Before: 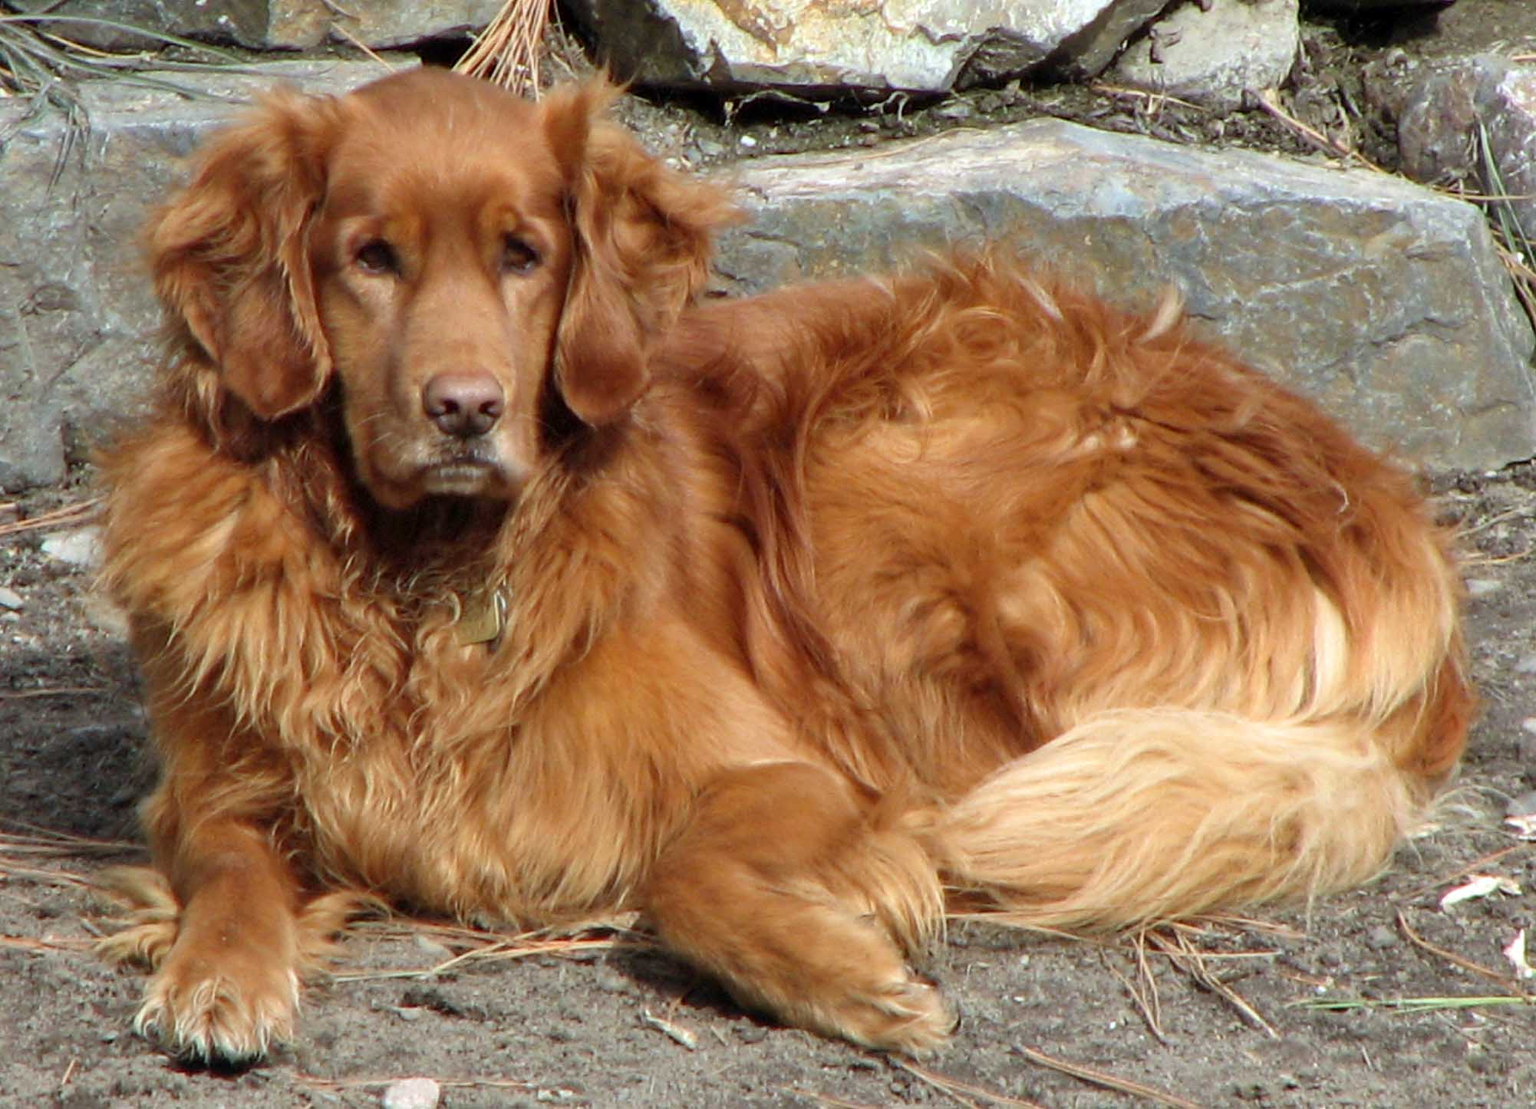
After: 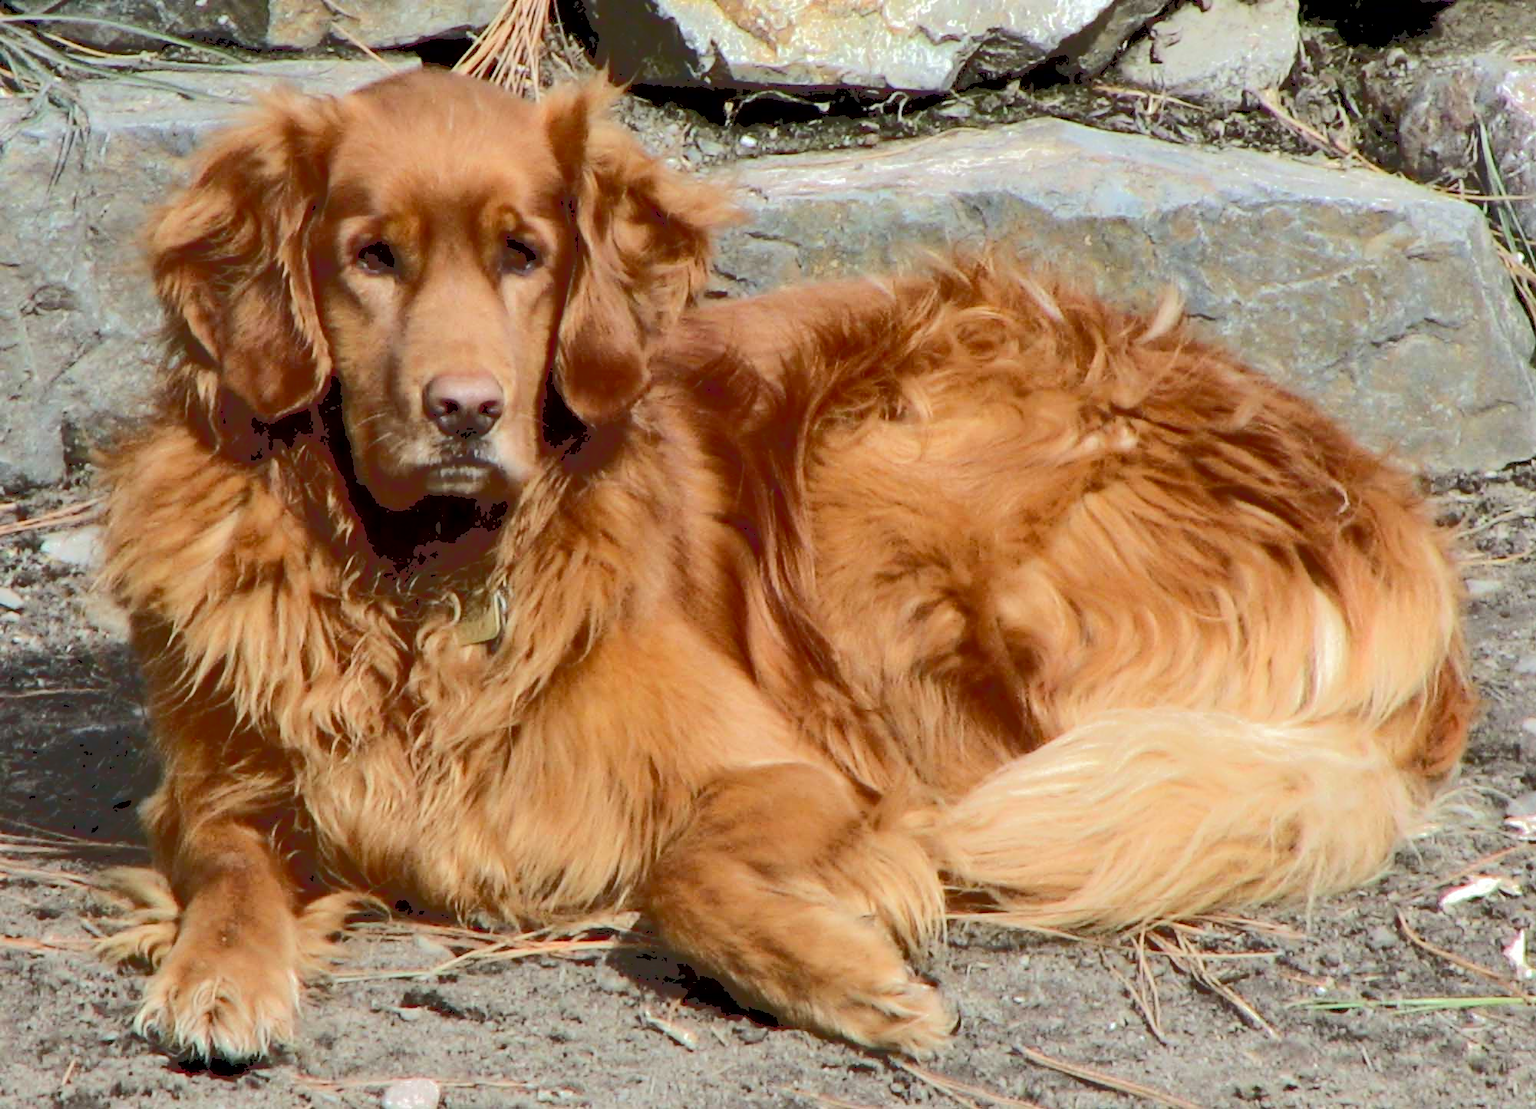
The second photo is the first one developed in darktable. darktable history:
tone equalizer: edges refinement/feathering 500, mask exposure compensation -1.57 EV, preserve details no
exposure: black level correction 0.01, exposure 0.007 EV, compensate exposure bias true, compensate highlight preservation false
tone curve: curves: ch0 [(0, 0) (0.003, 0.198) (0.011, 0.198) (0.025, 0.198) (0.044, 0.198) (0.069, 0.201) (0.1, 0.202) (0.136, 0.207) (0.177, 0.212) (0.224, 0.222) (0.277, 0.27) (0.335, 0.332) (0.399, 0.422) (0.468, 0.542) (0.543, 0.626) (0.623, 0.698) (0.709, 0.764) (0.801, 0.82) (0.898, 0.863) (1, 1)], color space Lab, independent channels, preserve colors none
